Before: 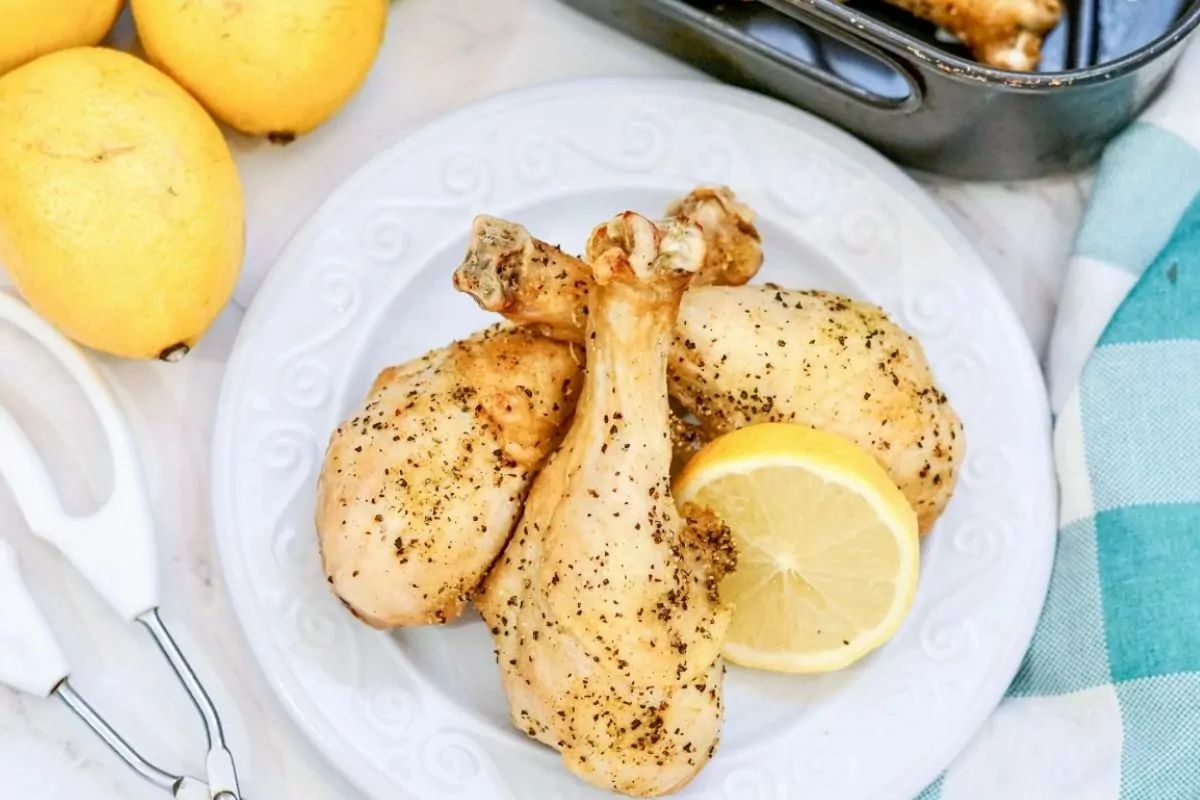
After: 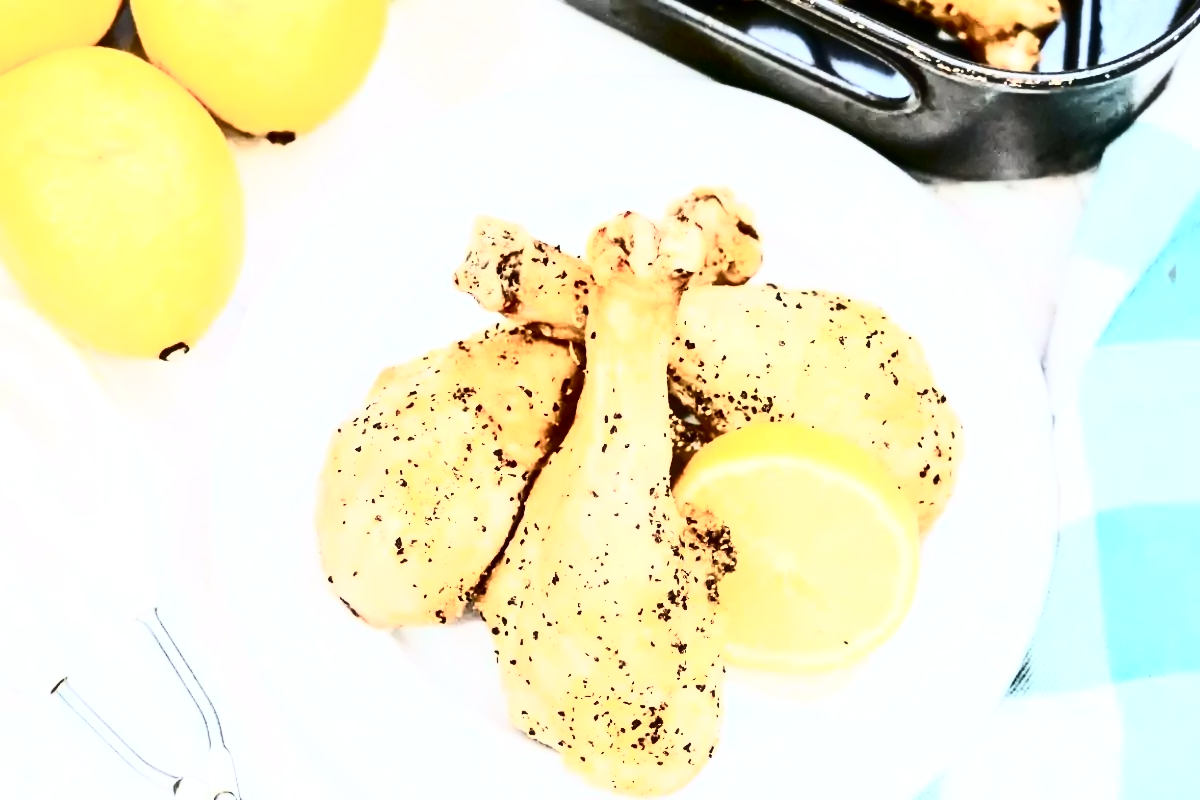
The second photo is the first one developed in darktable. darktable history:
contrast brightness saturation: contrast 0.93, brightness 0.2
tone equalizer: -8 EV -0.417 EV, -7 EV -0.389 EV, -6 EV -0.333 EV, -5 EV -0.222 EV, -3 EV 0.222 EV, -2 EV 0.333 EV, -1 EV 0.389 EV, +0 EV 0.417 EV, edges refinement/feathering 500, mask exposure compensation -1.57 EV, preserve details no
haze removal: strength -0.1, adaptive false
